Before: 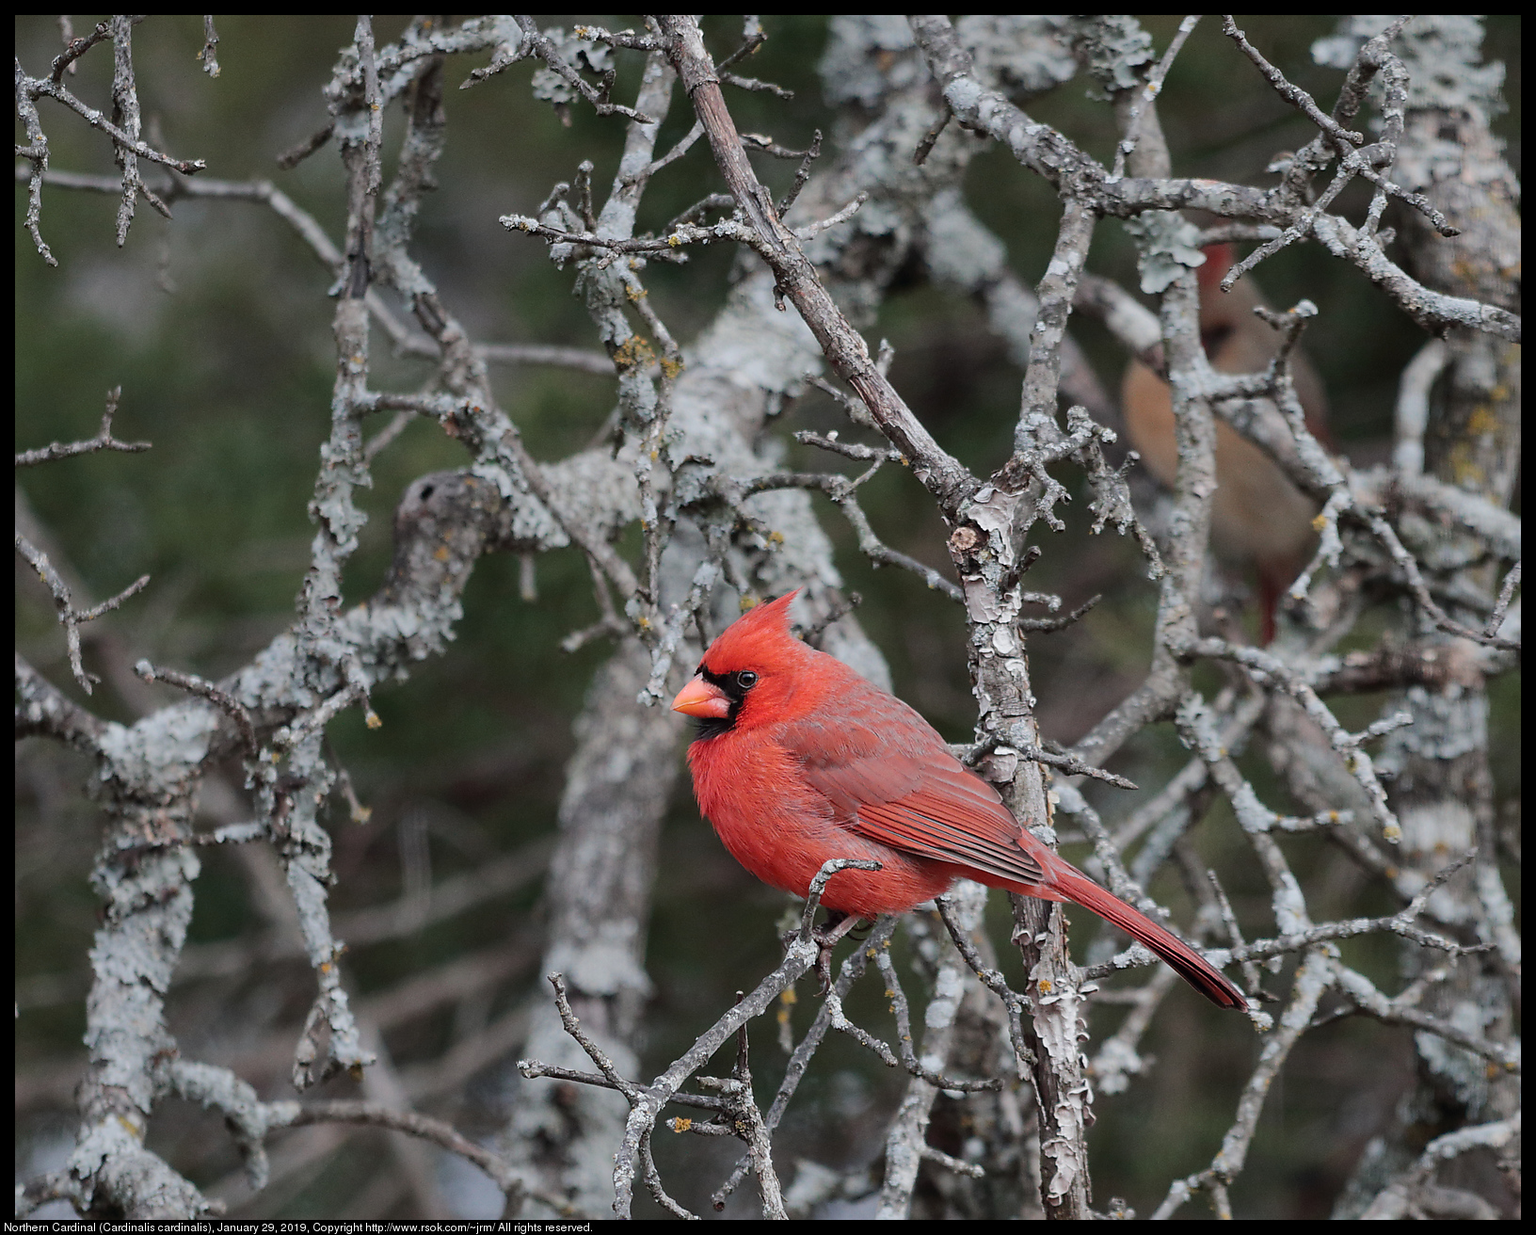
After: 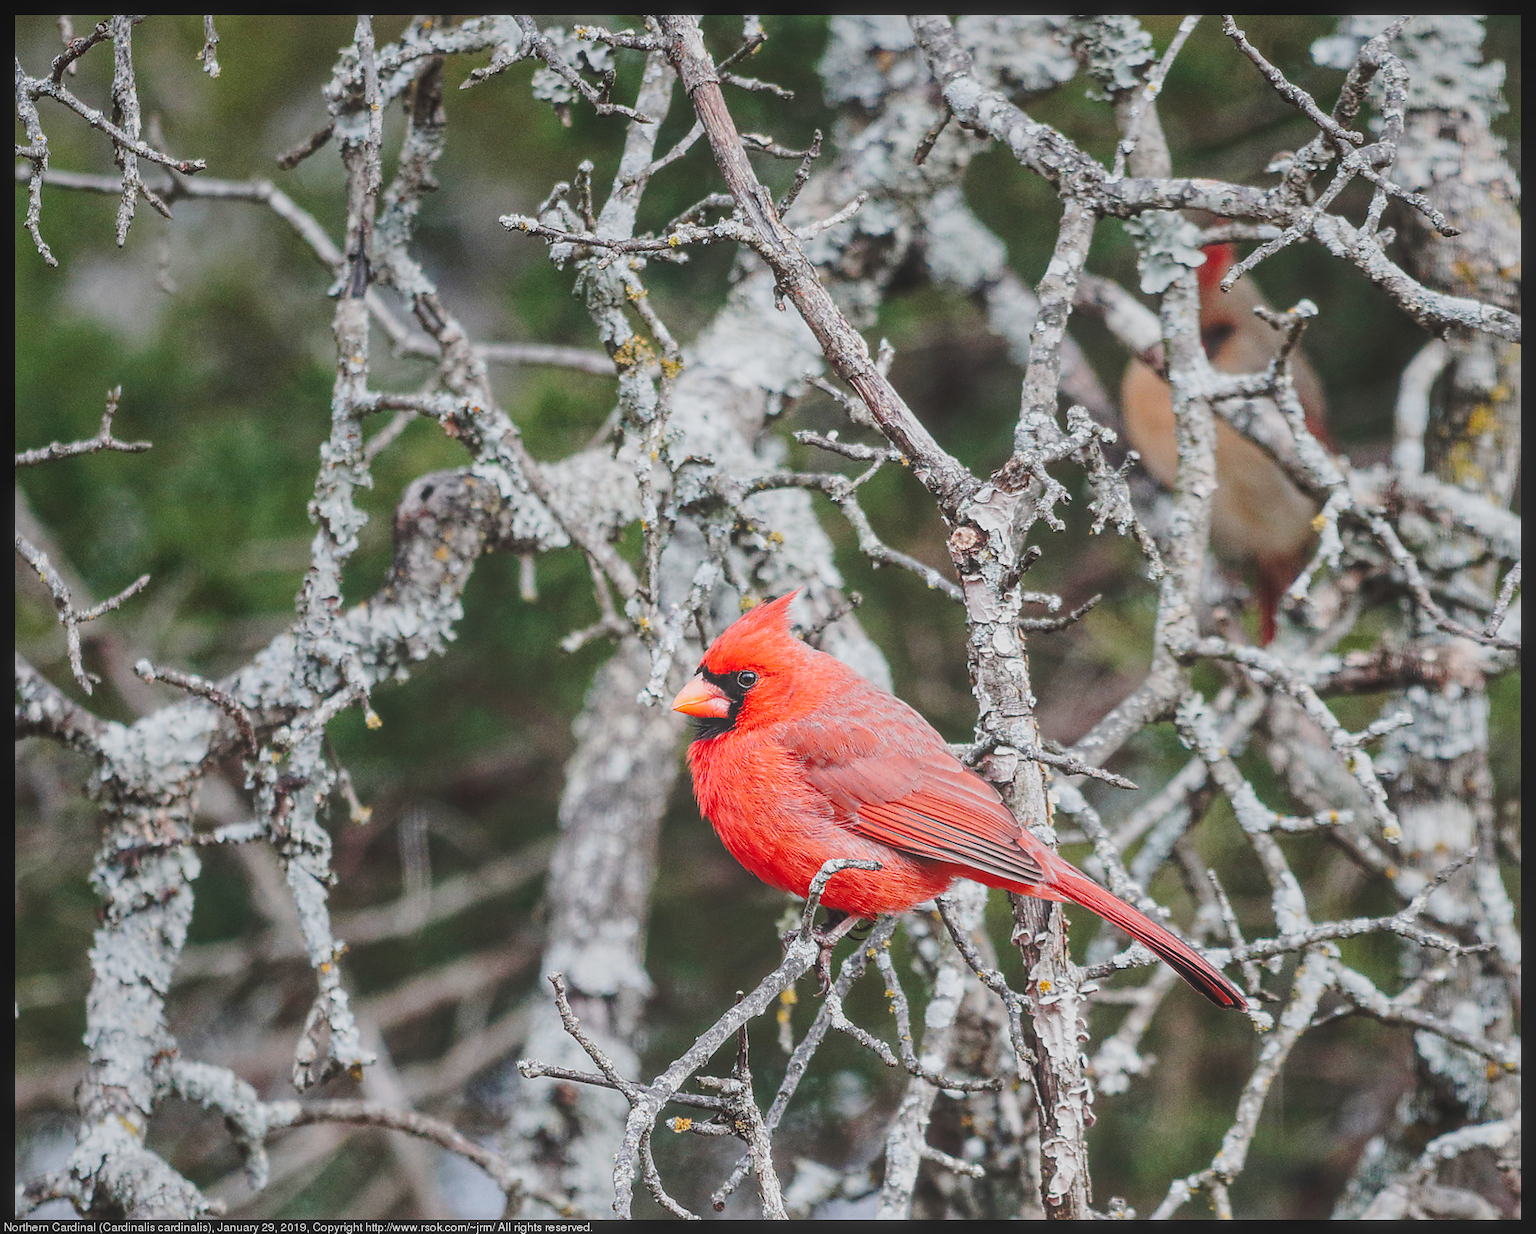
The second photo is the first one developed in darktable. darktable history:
local contrast: highlights 71%, shadows 15%, midtone range 0.196
base curve: curves: ch0 [(0, 0) (0.032, 0.037) (0.105, 0.228) (0.435, 0.76) (0.856, 0.983) (1, 1)], preserve colors none
